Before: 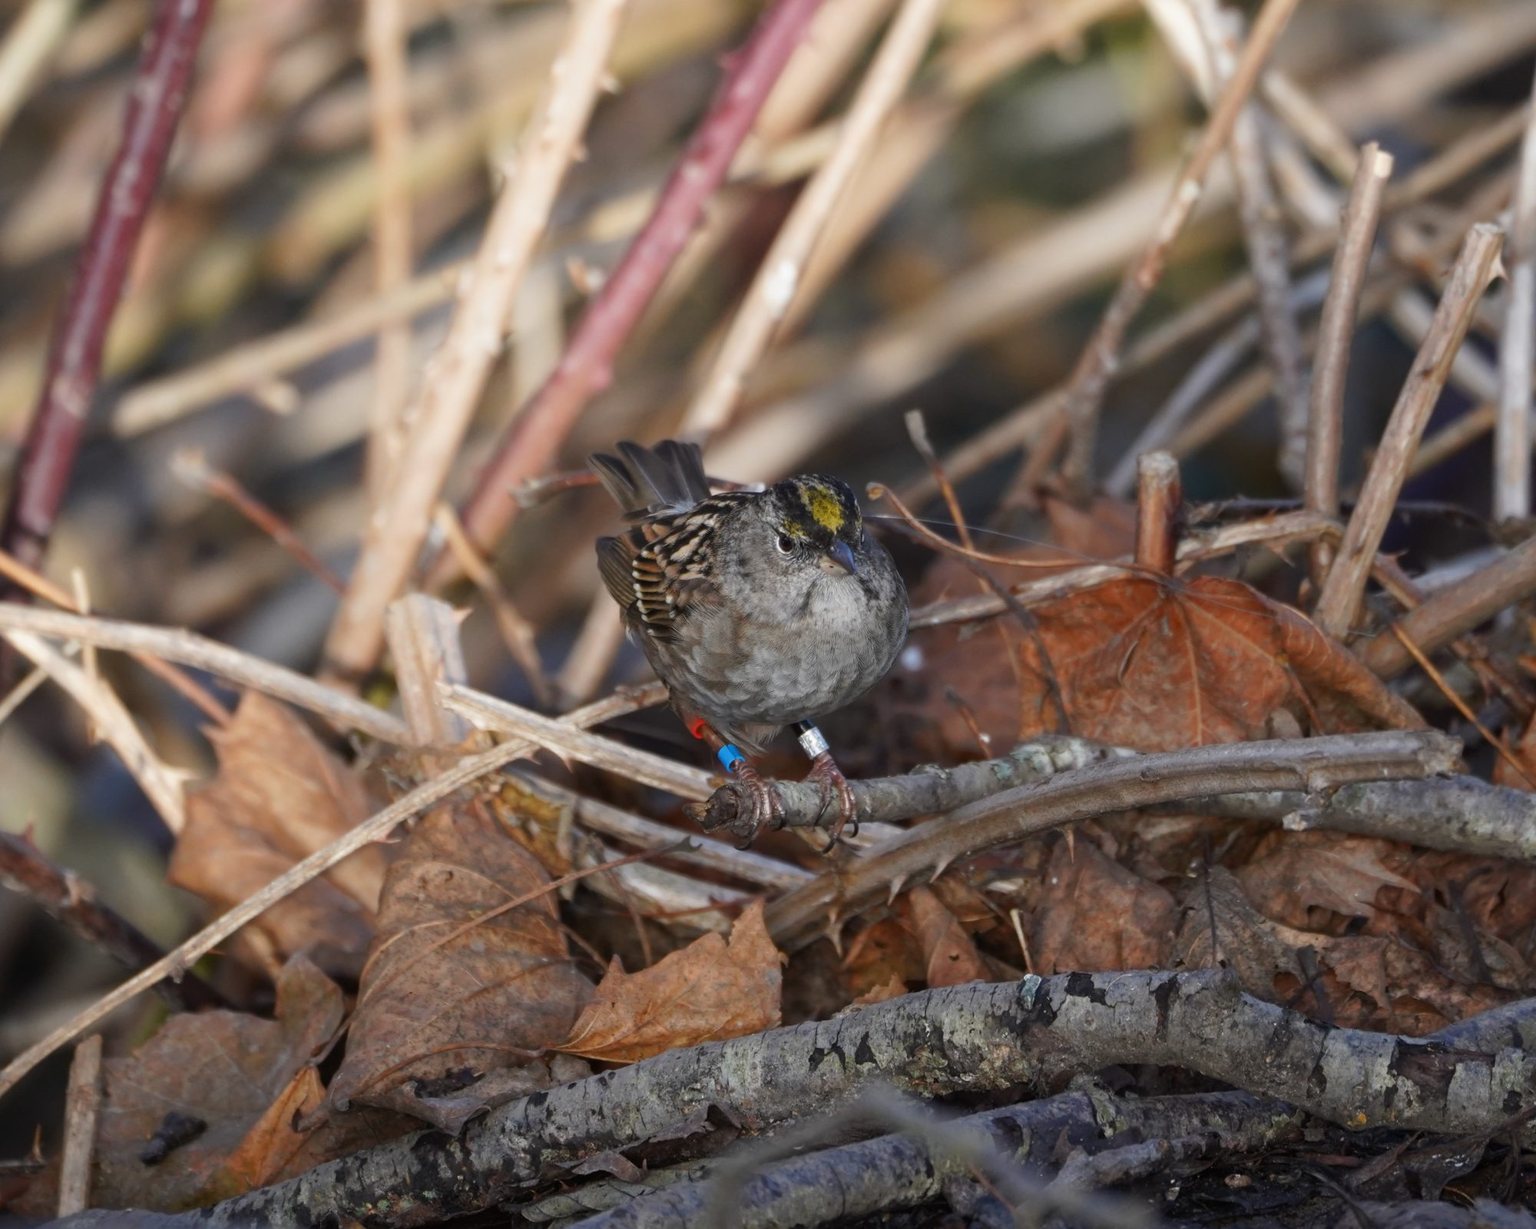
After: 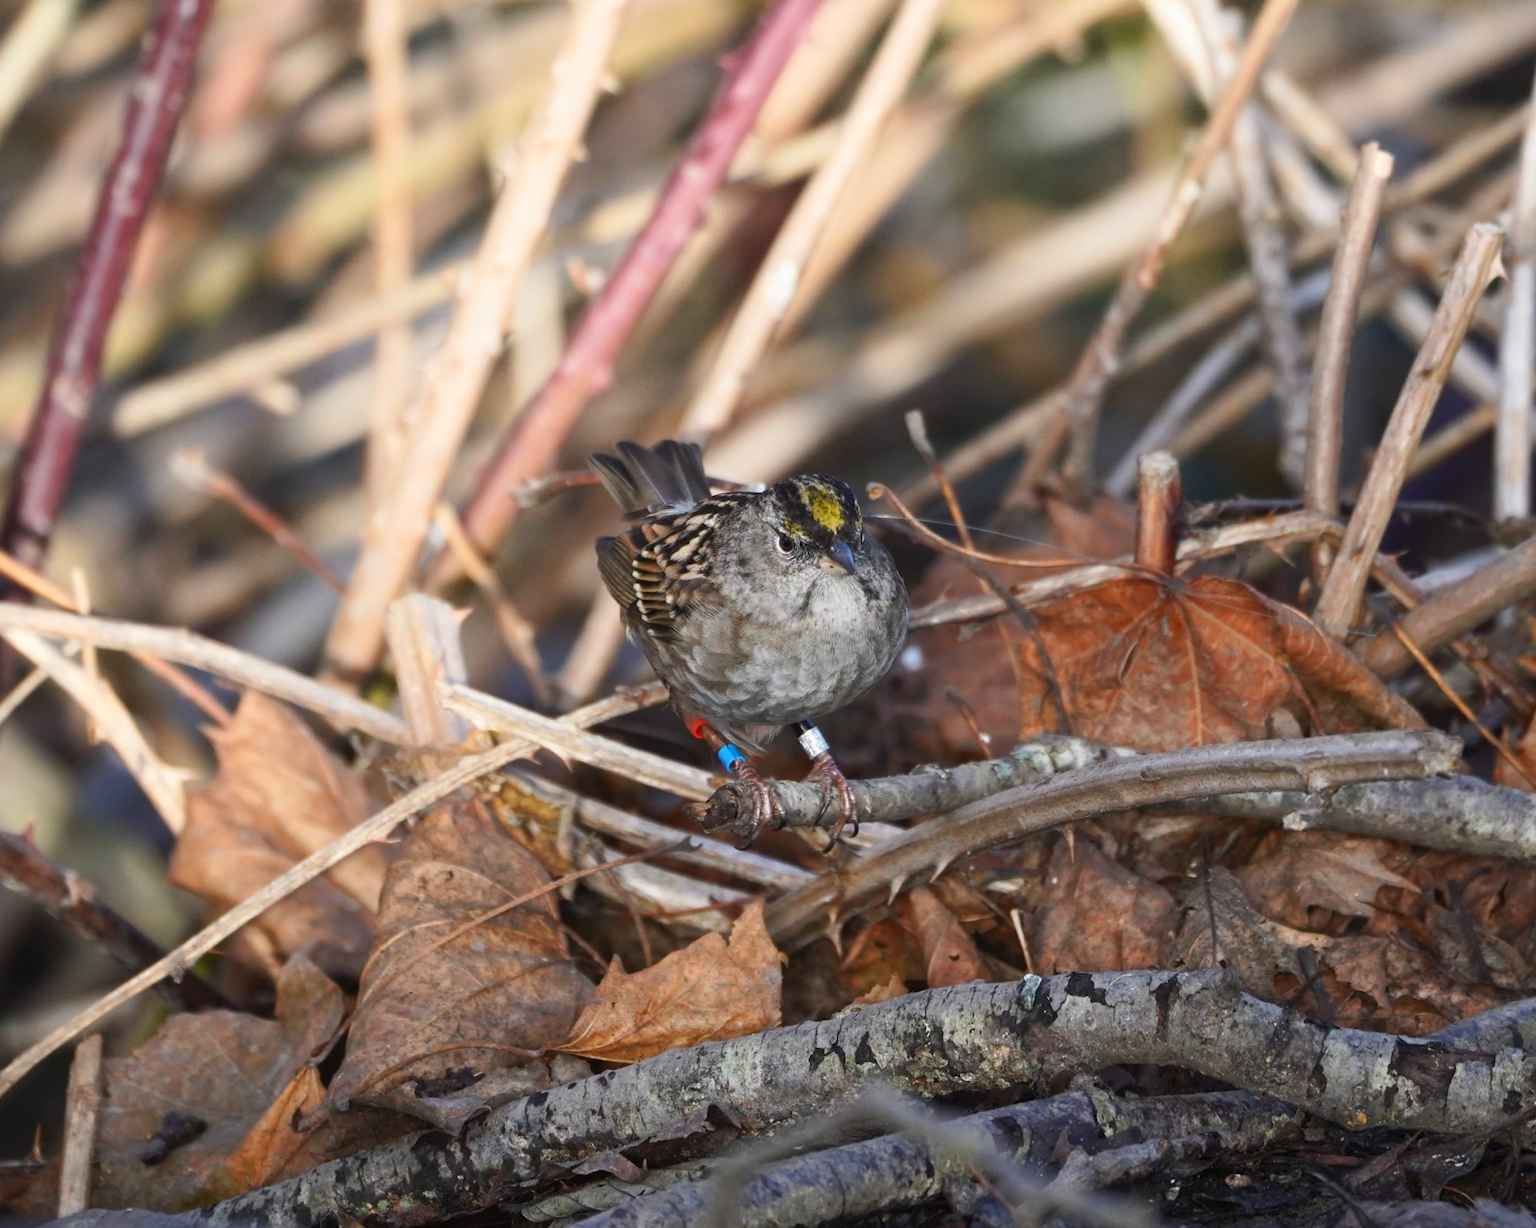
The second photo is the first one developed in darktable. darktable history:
contrast brightness saturation: contrast 0.204, brightness 0.147, saturation 0.14
